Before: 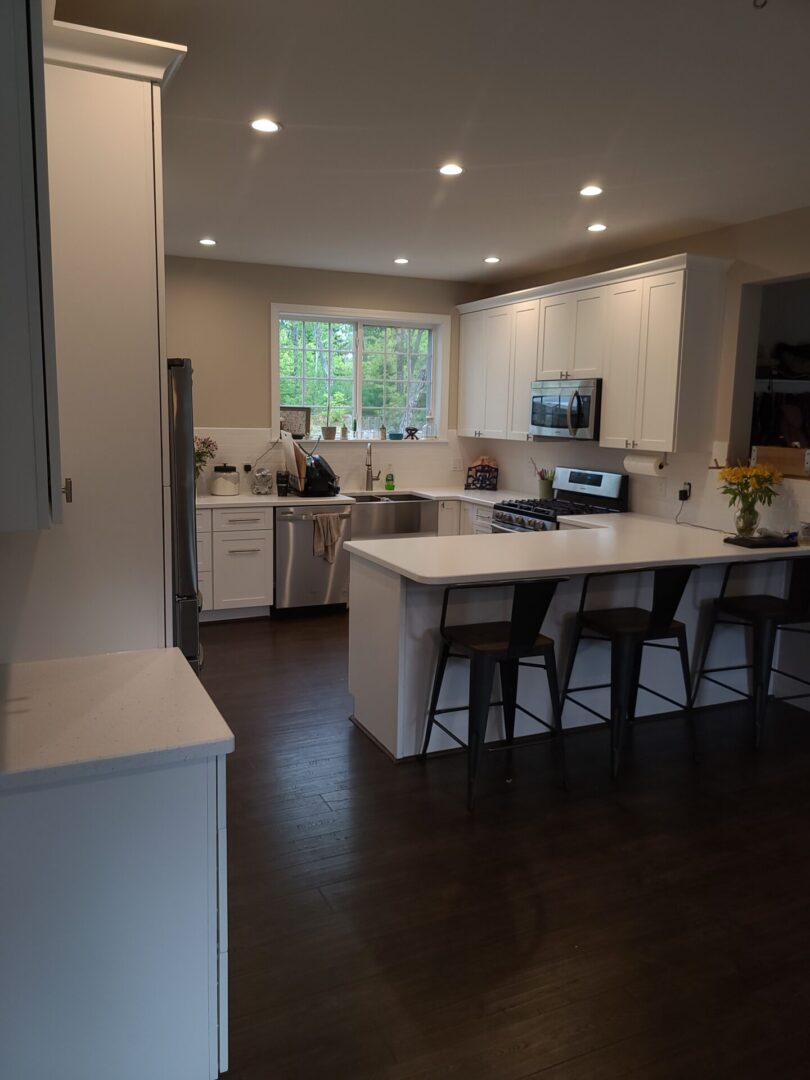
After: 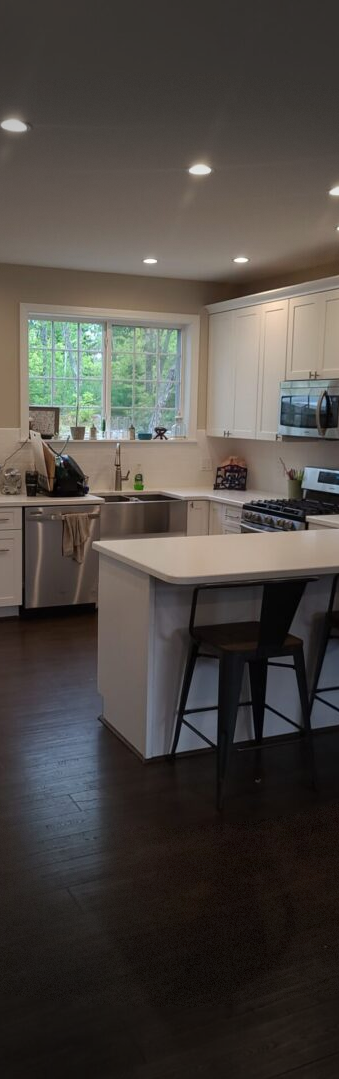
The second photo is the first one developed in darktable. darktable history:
exposure: compensate highlight preservation false
crop: left 31.011%, right 27.087%
vignetting: fall-off start 78.78%, width/height ratio 1.327, dithering 8-bit output
